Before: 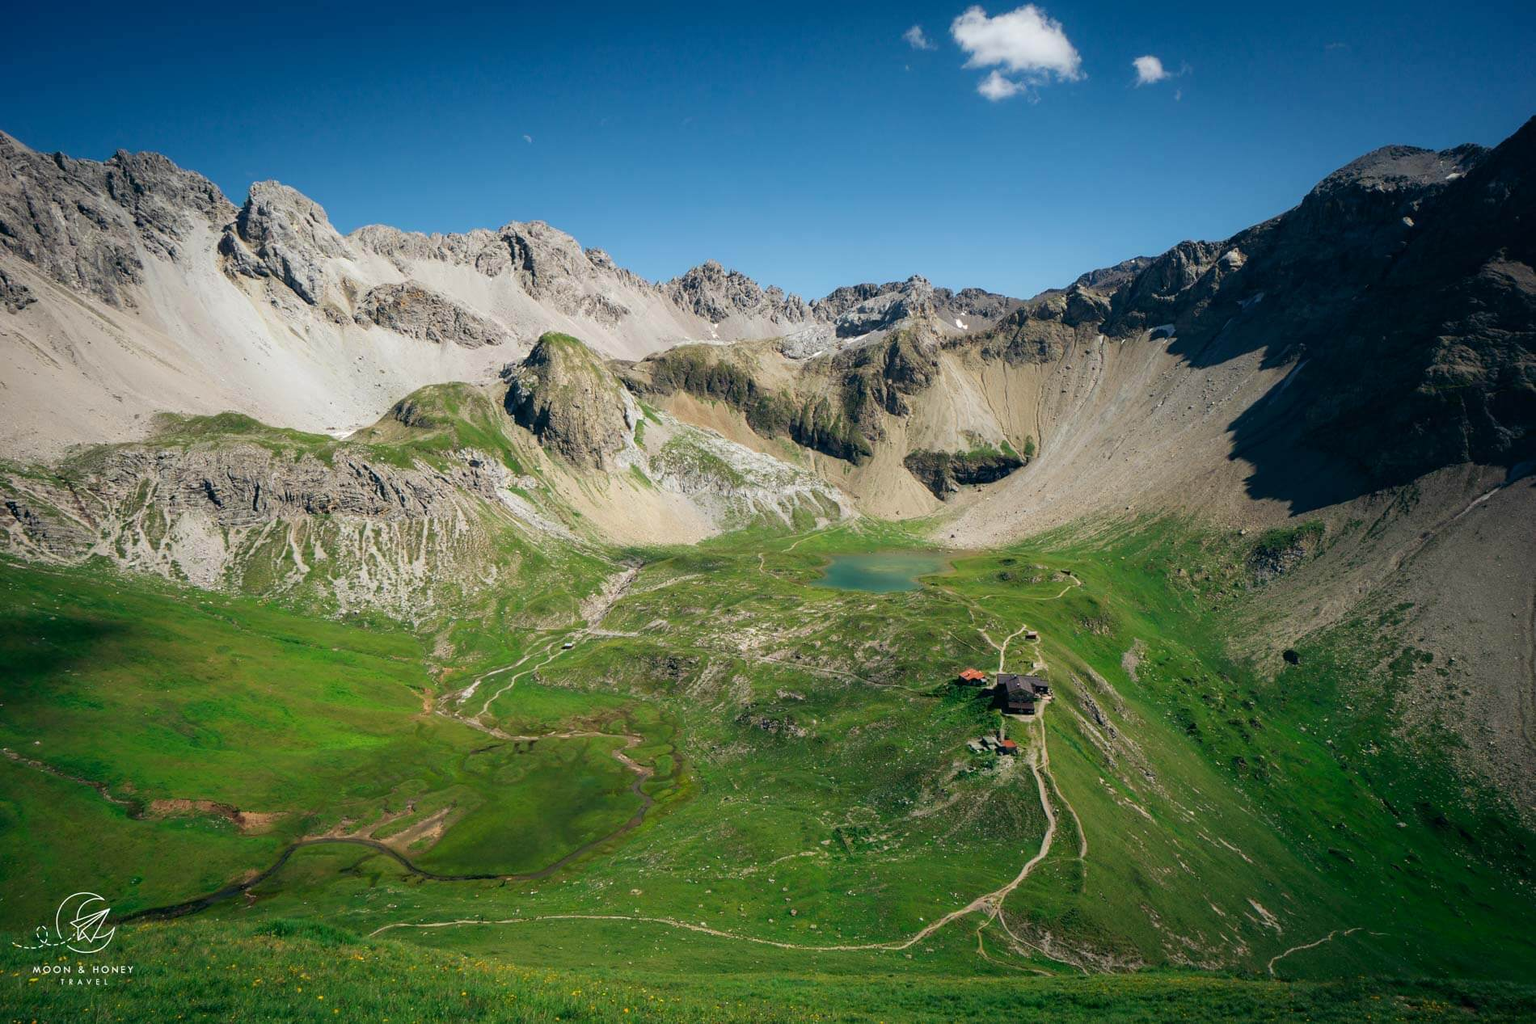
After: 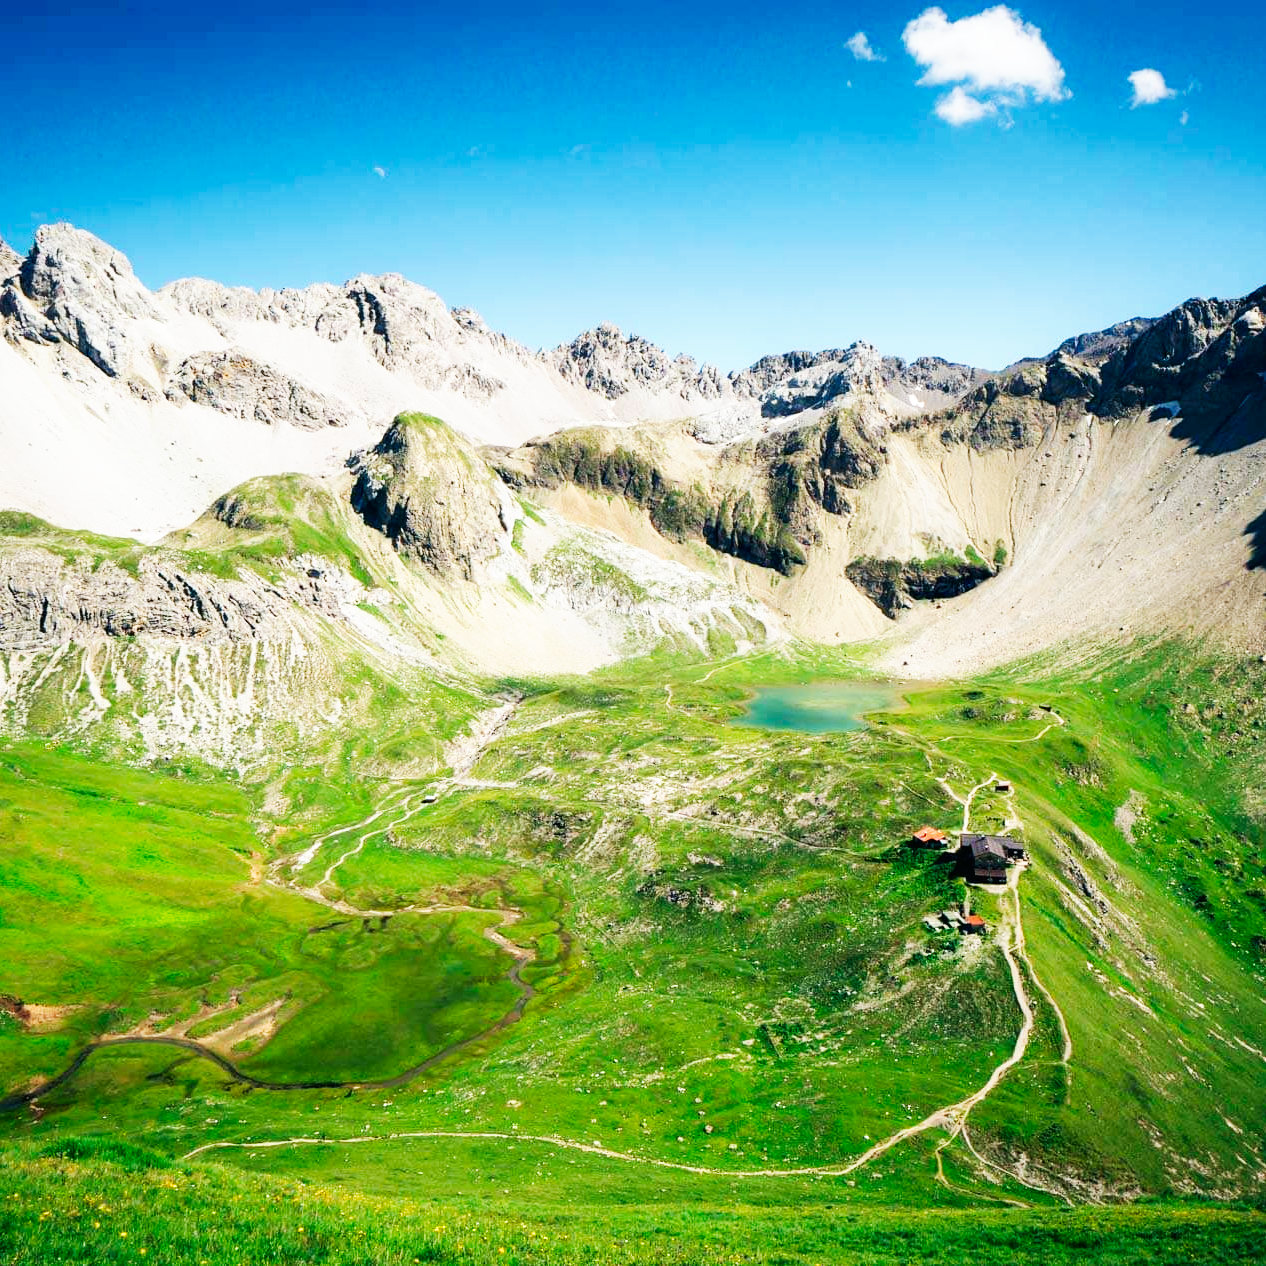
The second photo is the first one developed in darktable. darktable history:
base curve: curves: ch0 [(0, 0) (0.007, 0.004) (0.027, 0.03) (0.046, 0.07) (0.207, 0.54) (0.442, 0.872) (0.673, 0.972) (1, 1)], preserve colors none
crop and rotate: left 14.436%, right 18.898%
